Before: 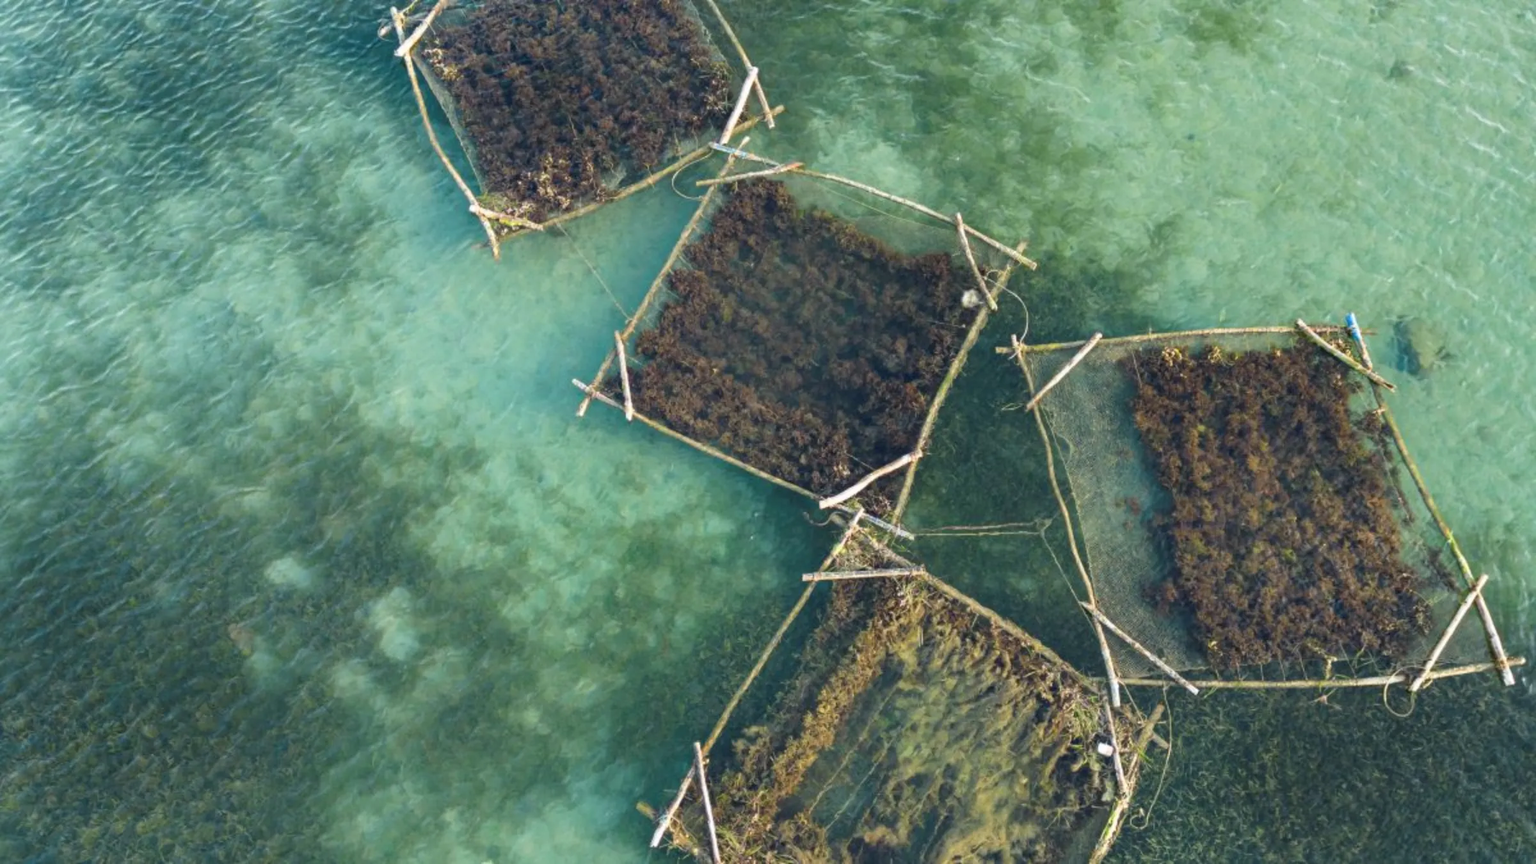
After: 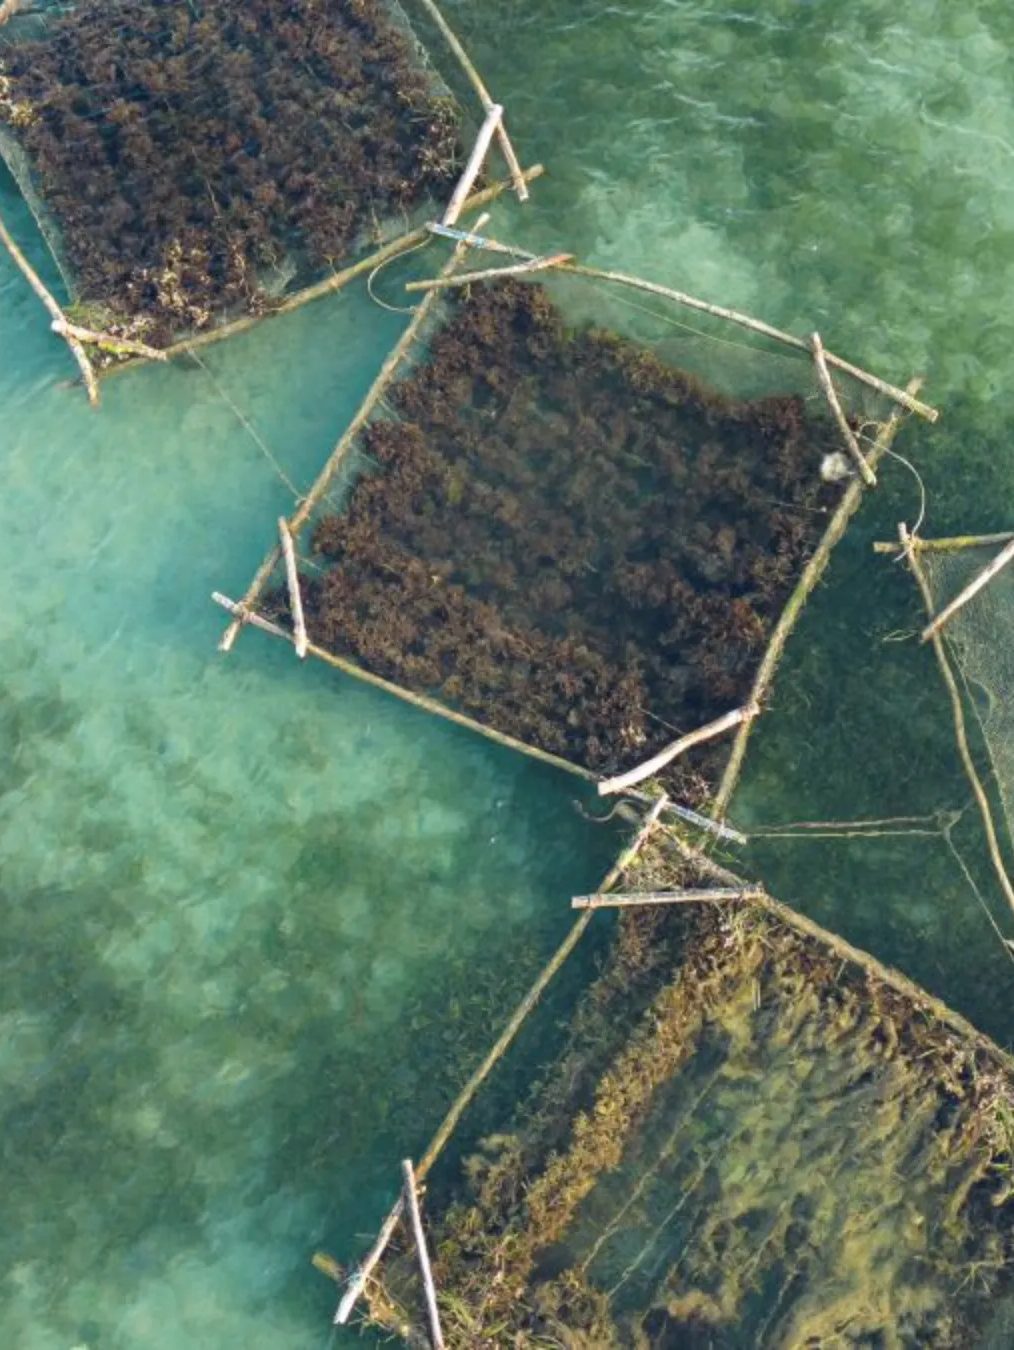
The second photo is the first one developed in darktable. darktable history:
crop: left 28.422%, right 29.322%
